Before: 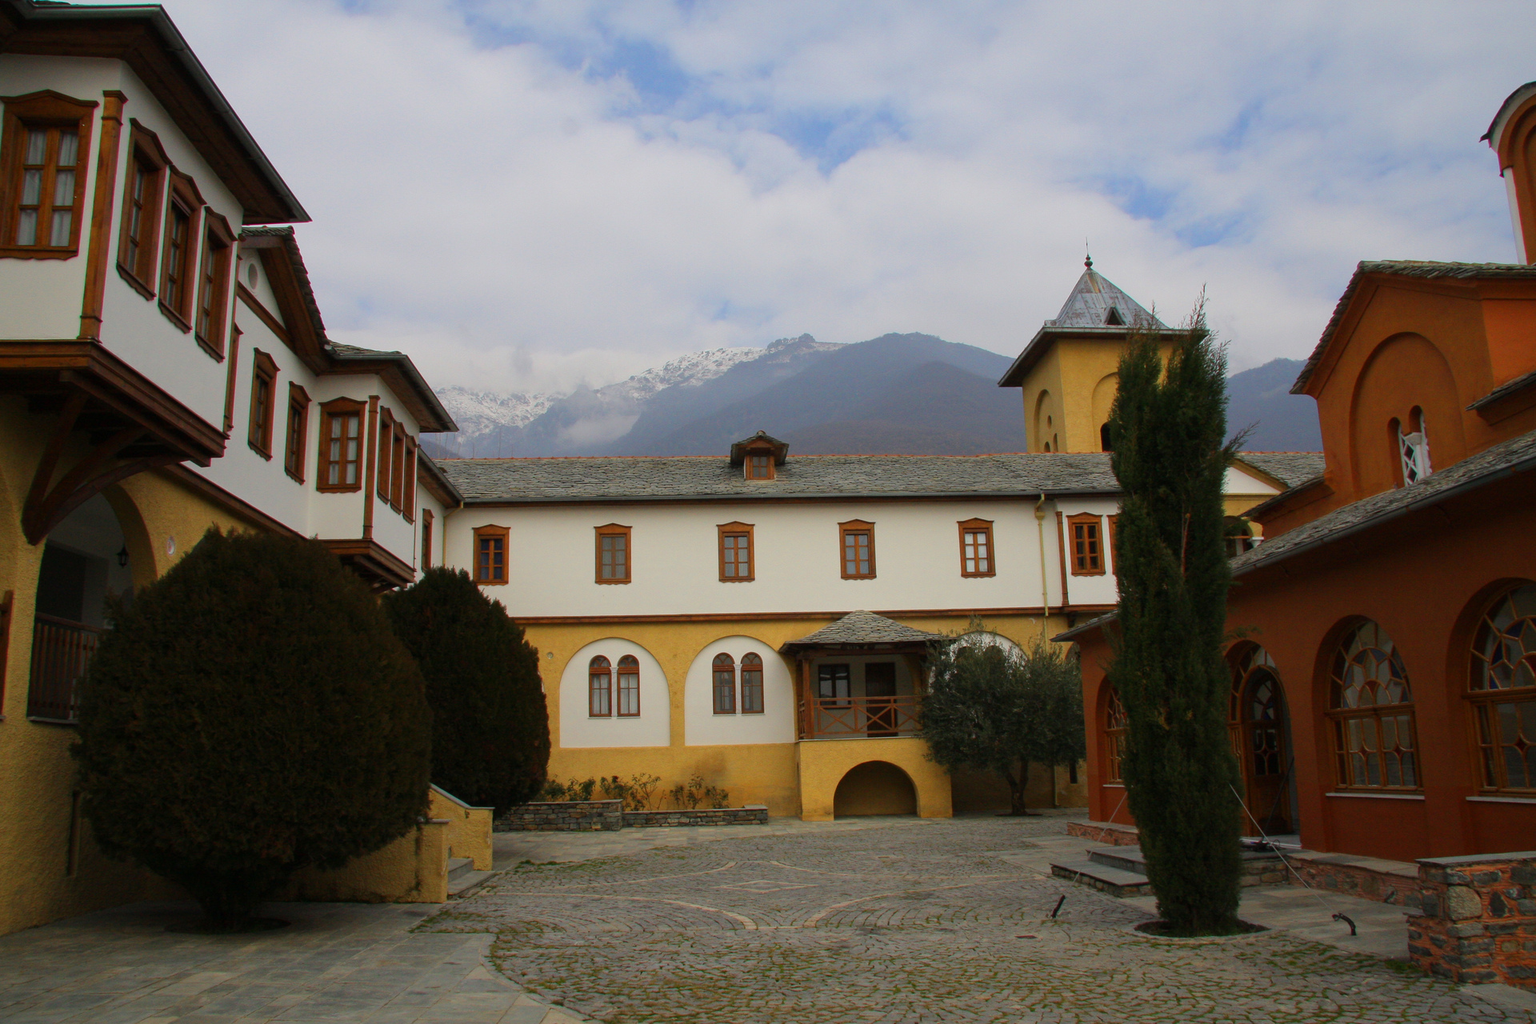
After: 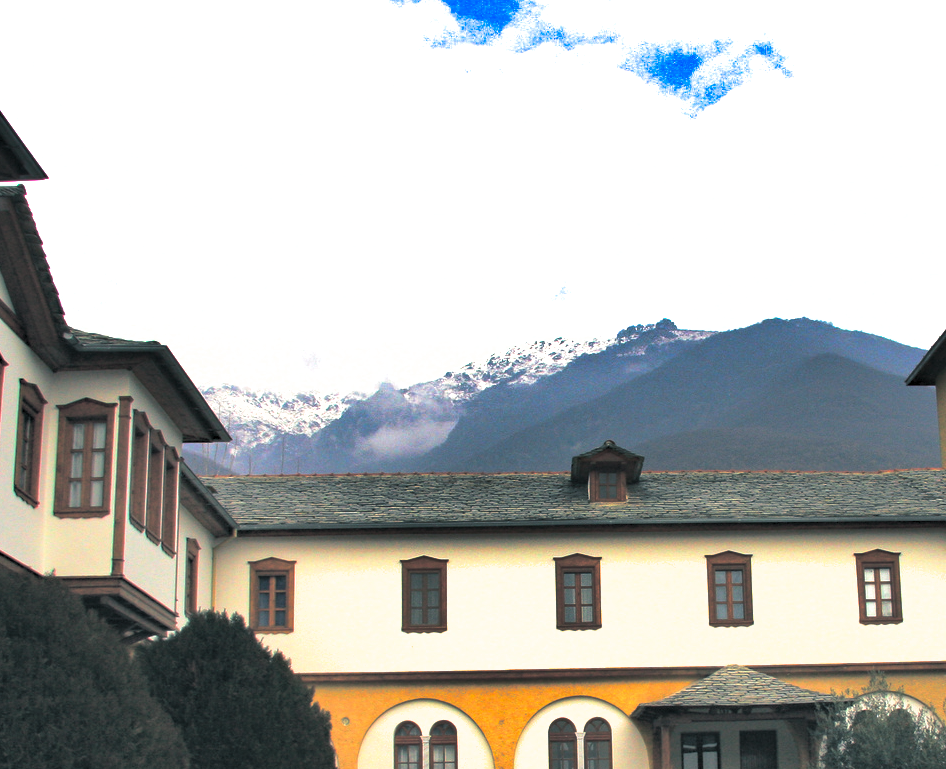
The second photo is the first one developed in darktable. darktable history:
exposure: black level correction 0, exposure 1.2 EV, compensate highlight preservation false
crop: left 17.835%, top 7.675%, right 32.881%, bottom 32.213%
haze removal: compatibility mode true, adaptive false
contrast brightness saturation: brightness 0.28
shadows and highlights: radius 108.52, shadows 40.68, highlights -72.88, low approximation 0.01, soften with gaussian
split-toning: shadows › hue 205.2°, shadows › saturation 0.29, highlights › hue 50.4°, highlights › saturation 0.38, balance -49.9
base curve: curves: ch0 [(0, 0) (0.595, 0.418) (1, 1)], preserve colors none
